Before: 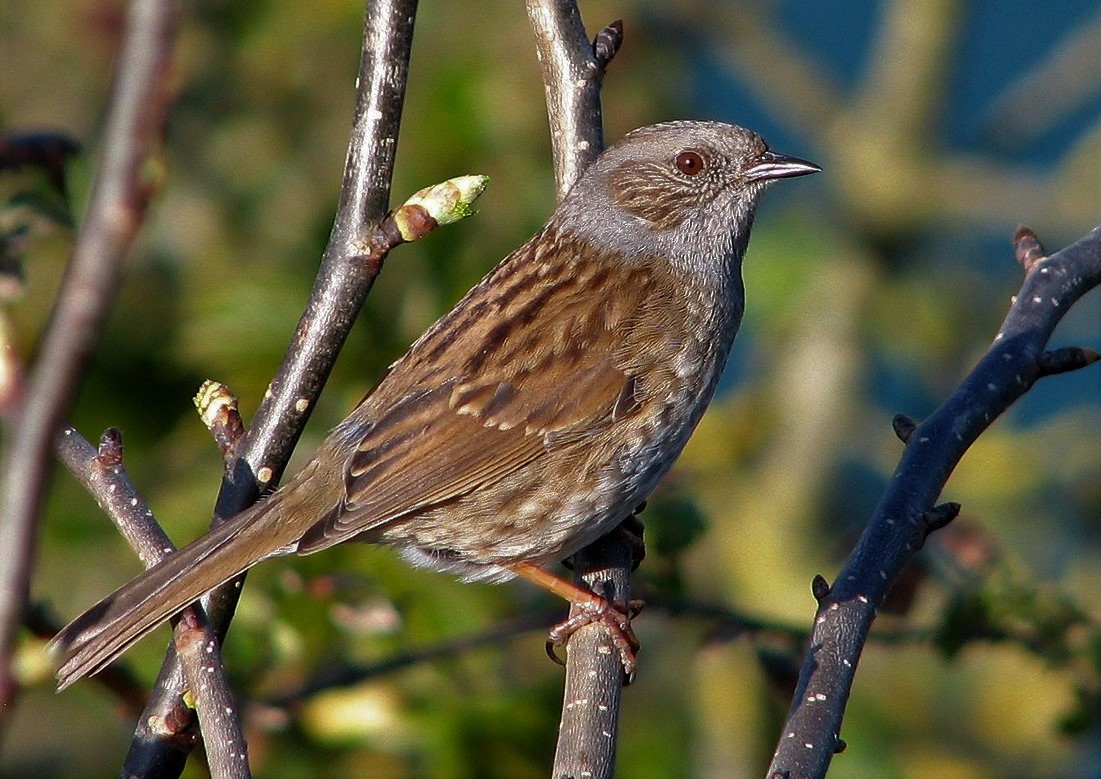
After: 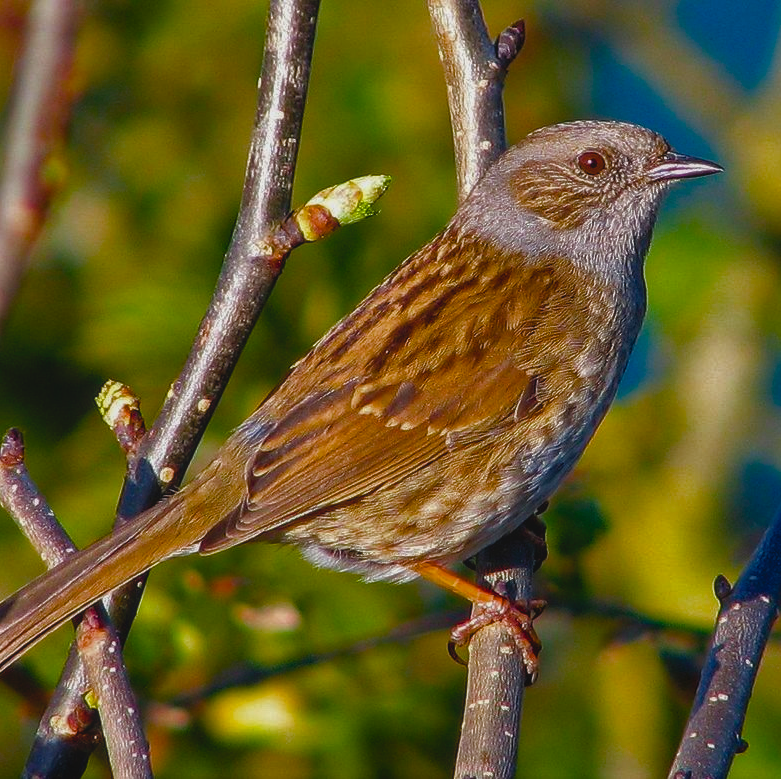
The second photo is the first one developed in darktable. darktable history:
crop and rotate: left 8.933%, right 20.08%
color balance rgb: perceptual saturation grading › global saturation 27.214%, perceptual saturation grading › highlights -27.943%, perceptual saturation grading › mid-tones 15.119%, perceptual saturation grading › shadows 33.911%, global vibrance 43.257%
local contrast: highlights 48%, shadows 2%, detail 98%
